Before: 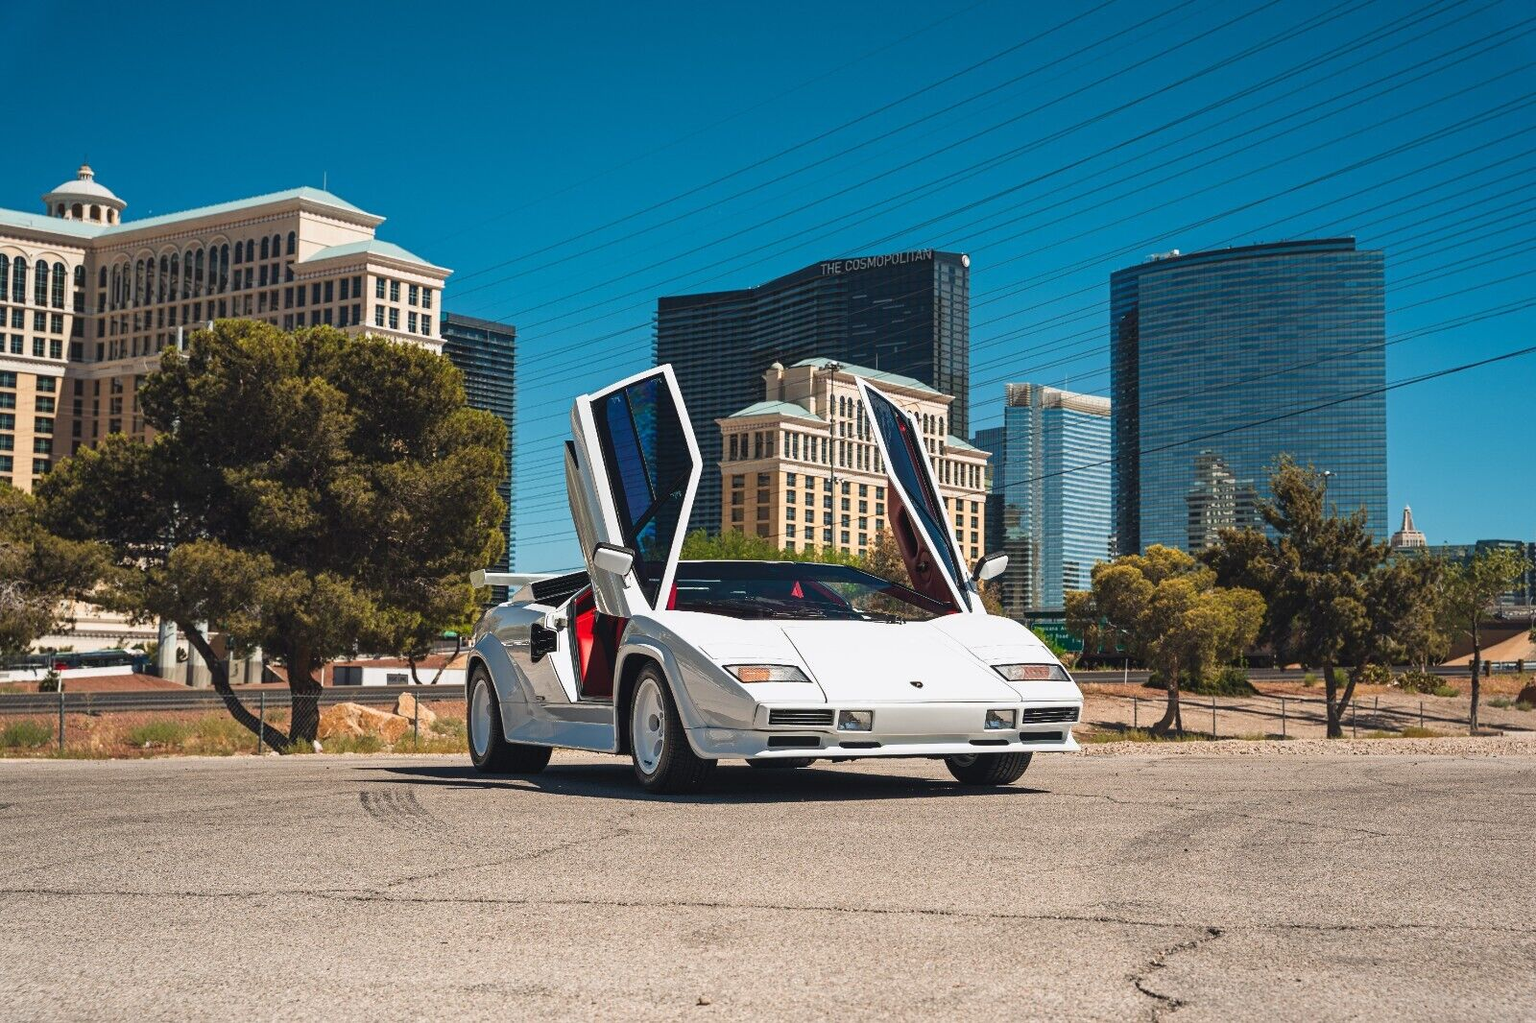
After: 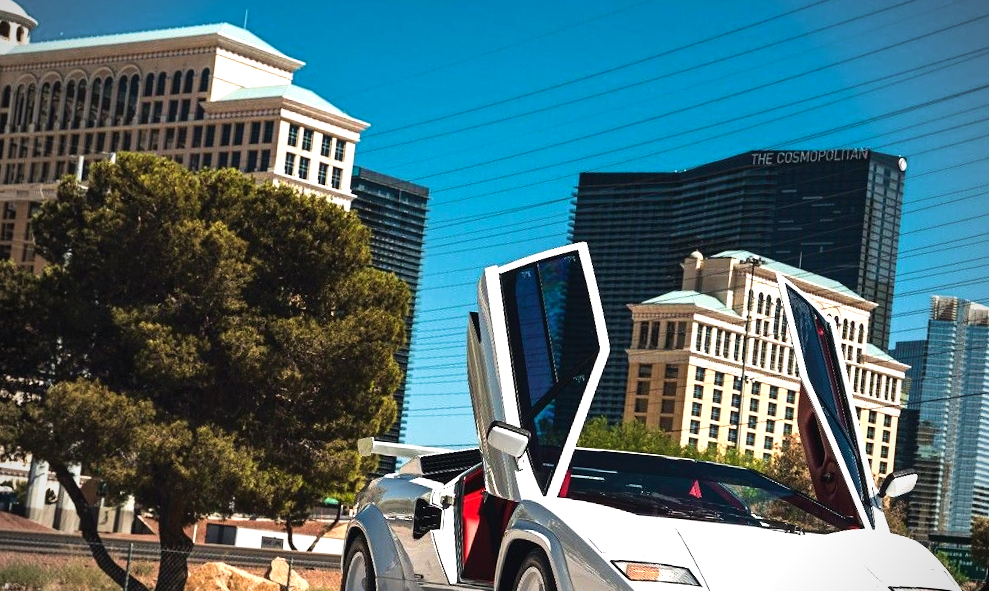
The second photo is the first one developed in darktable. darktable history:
tone equalizer: -8 EV -0.712 EV, -7 EV -0.711 EV, -6 EV -0.616 EV, -5 EV -0.379 EV, -3 EV 0.381 EV, -2 EV 0.6 EV, -1 EV 0.678 EV, +0 EV 0.779 EV, edges refinement/feathering 500, mask exposure compensation -1.57 EV, preserve details no
vignetting: on, module defaults
velvia: on, module defaults
crop and rotate: angle -5.38°, left 2.253%, top 6.921%, right 27.497%, bottom 30.037%
